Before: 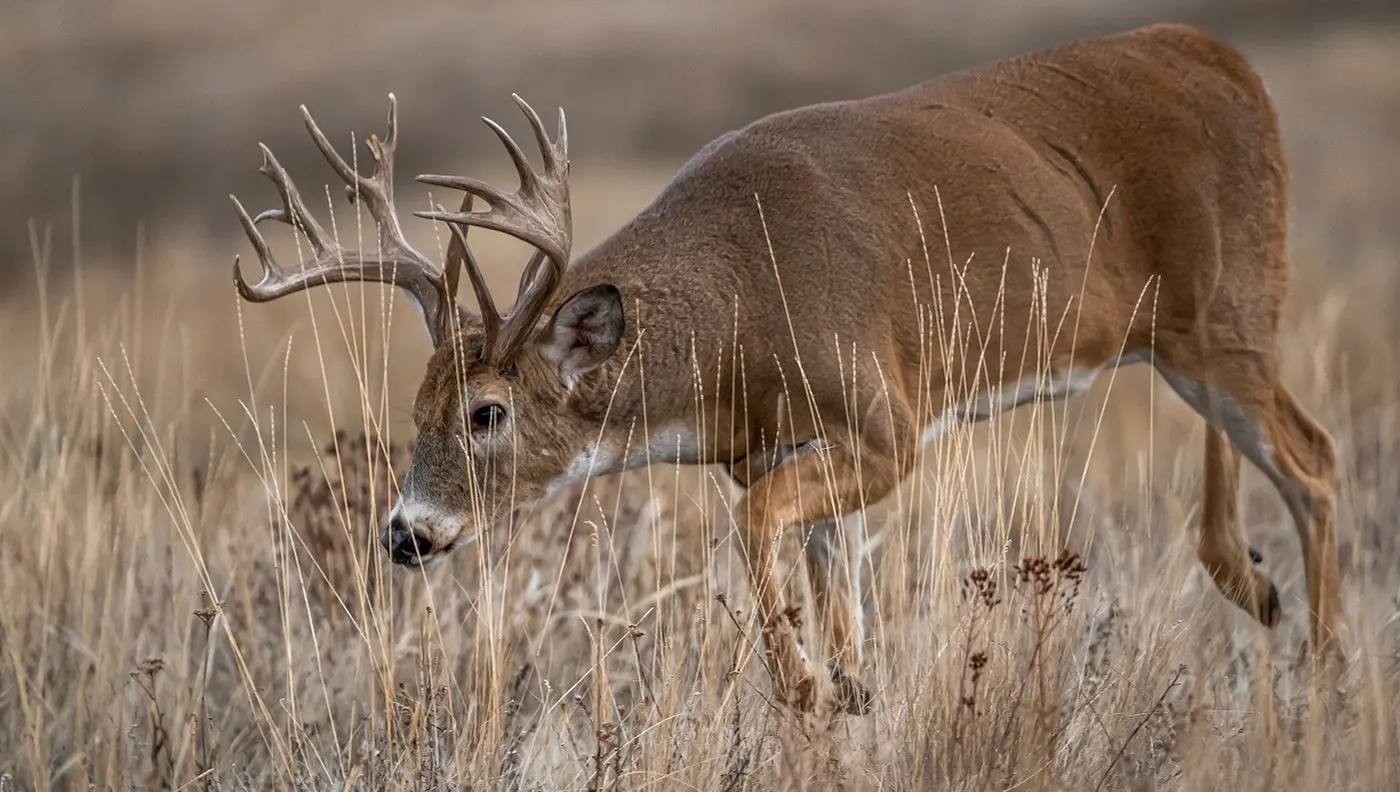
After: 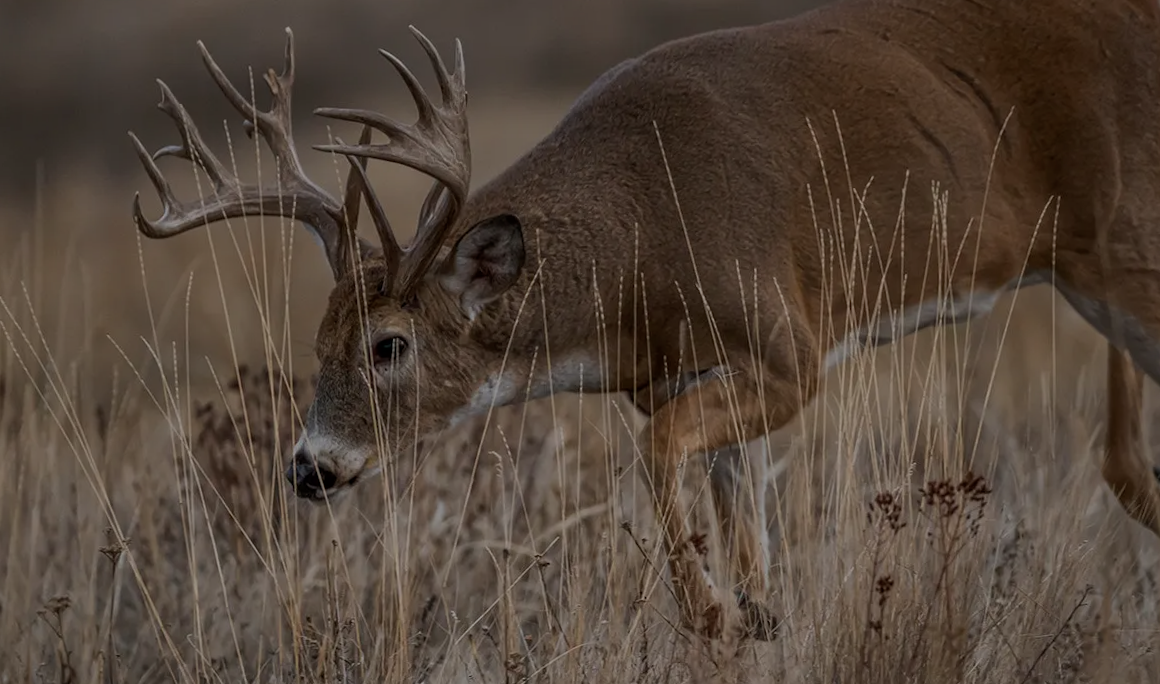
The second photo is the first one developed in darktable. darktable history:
rotate and perspective: rotation -1°, crop left 0.011, crop right 0.989, crop top 0.025, crop bottom 0.975
crop: left 6.446%, top 8.188%, right 9.538%, bottom 3.548%
exposure: exposure -1.468 EV, compensate highlight preservation false
